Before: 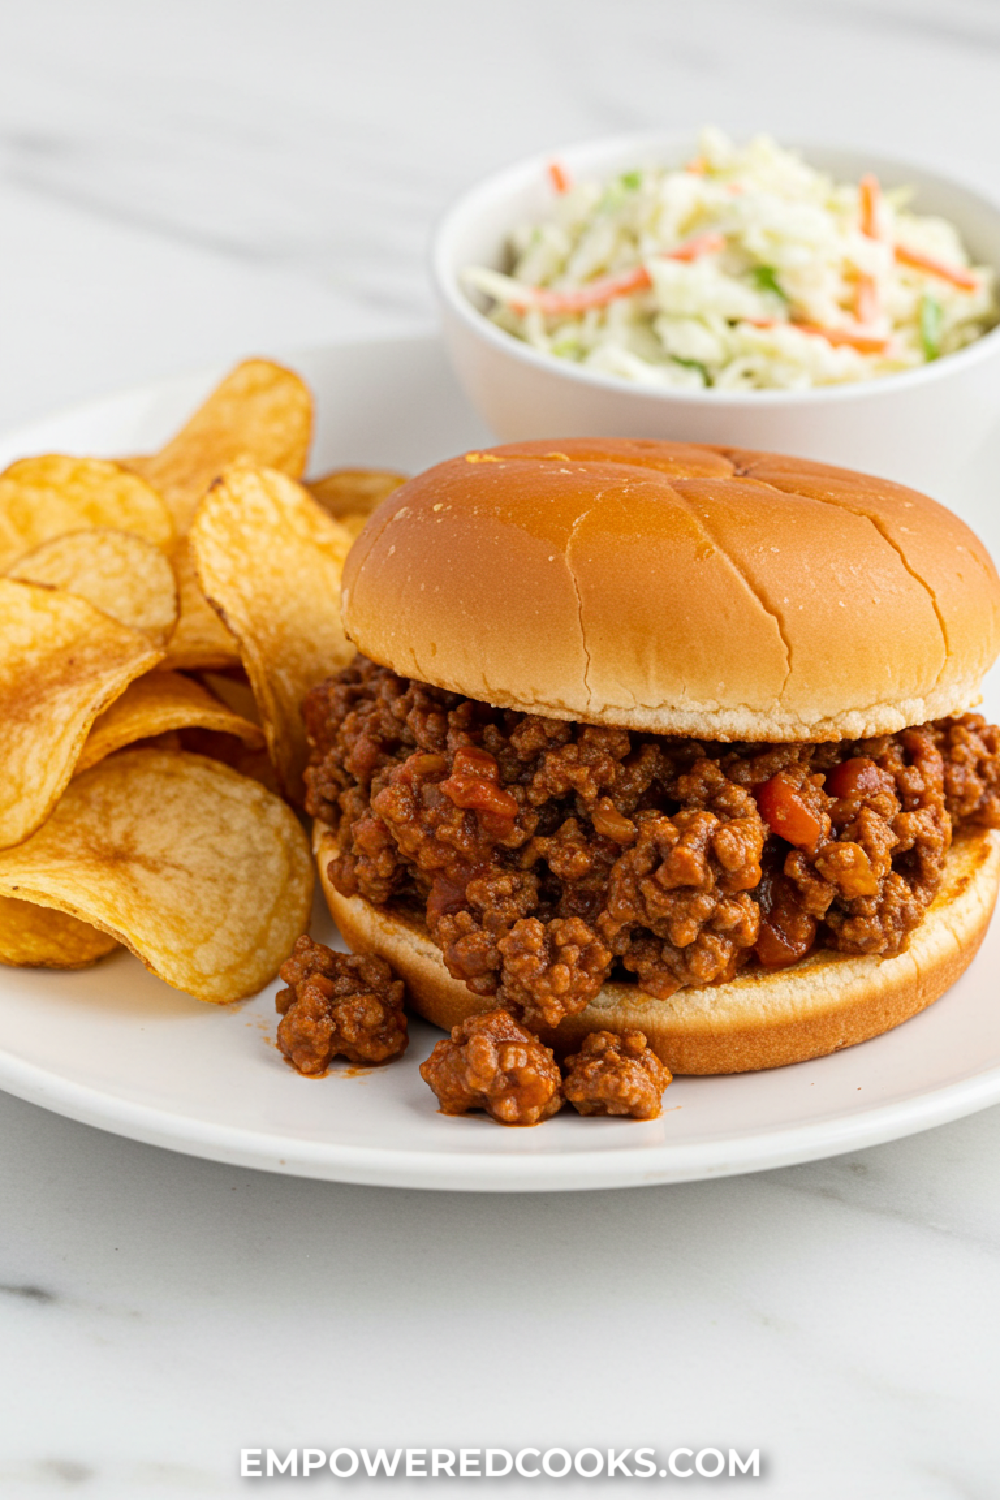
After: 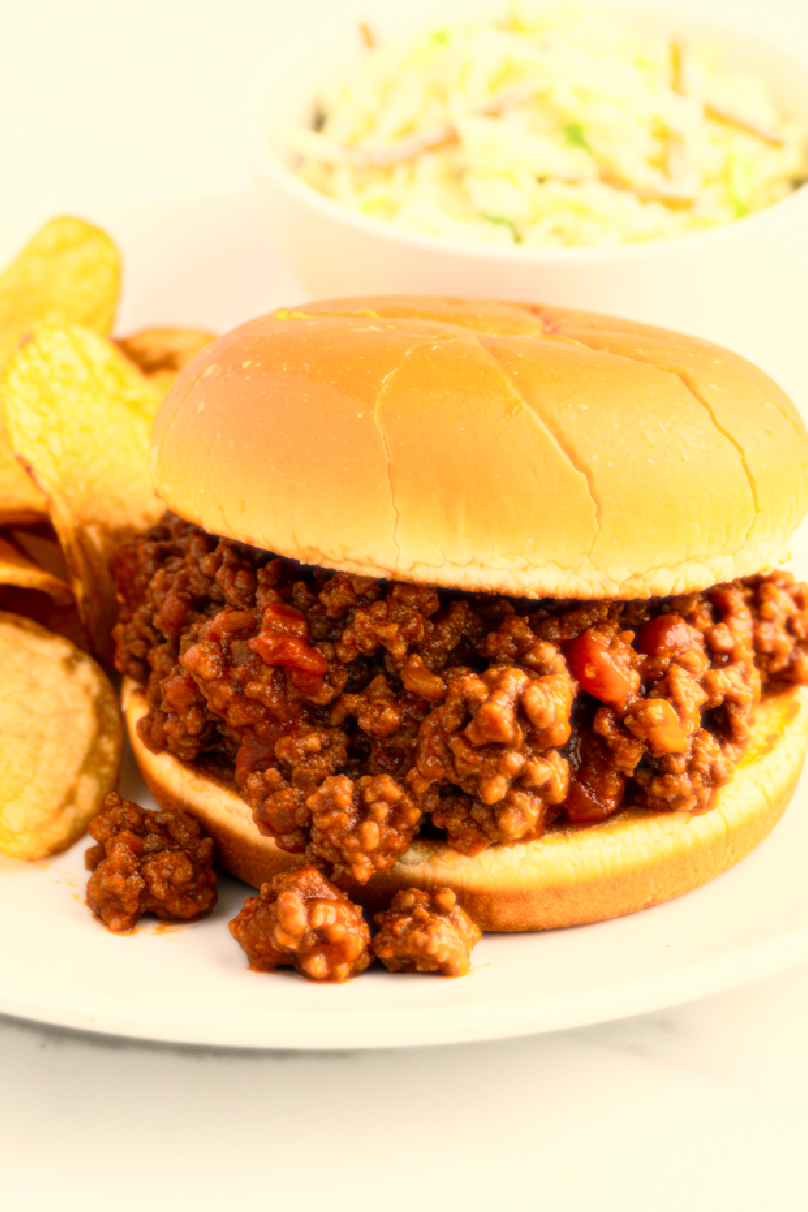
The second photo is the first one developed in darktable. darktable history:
crop: left 19.159%, top 9.58%, bottom 9.58%
color correction: highlights a* 3.22, highlights b* 1.93, saturation 1.19
white balance: red 1.029, blue 0.92
bloom: size 0%, threshold 54.82%, strength 8.31%
